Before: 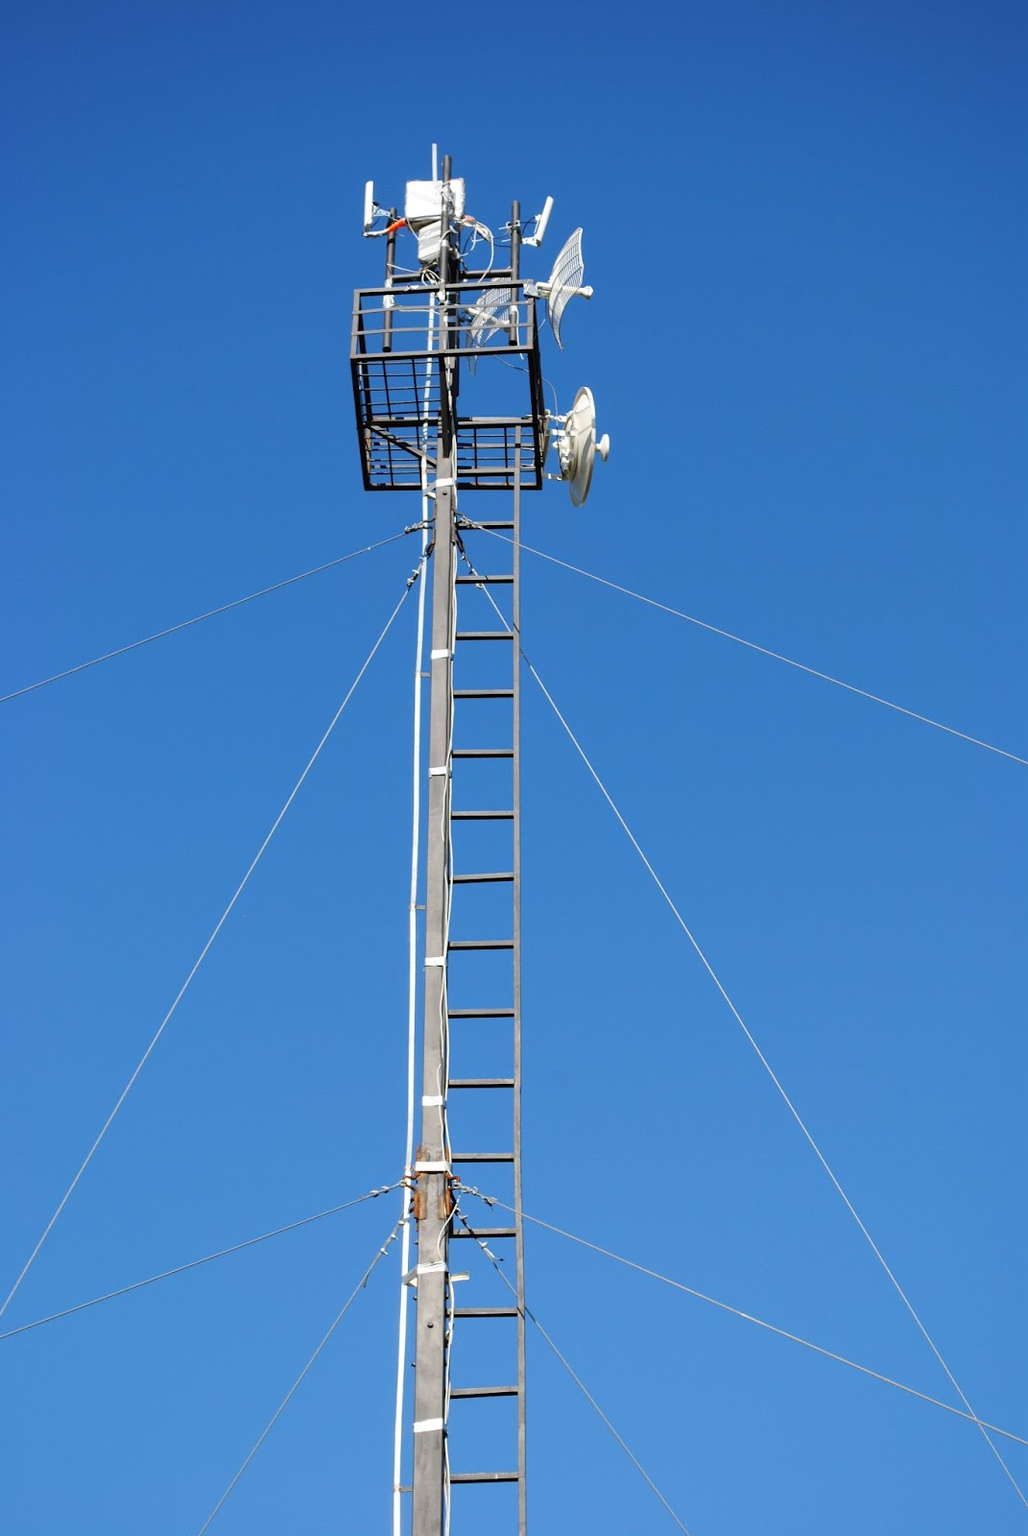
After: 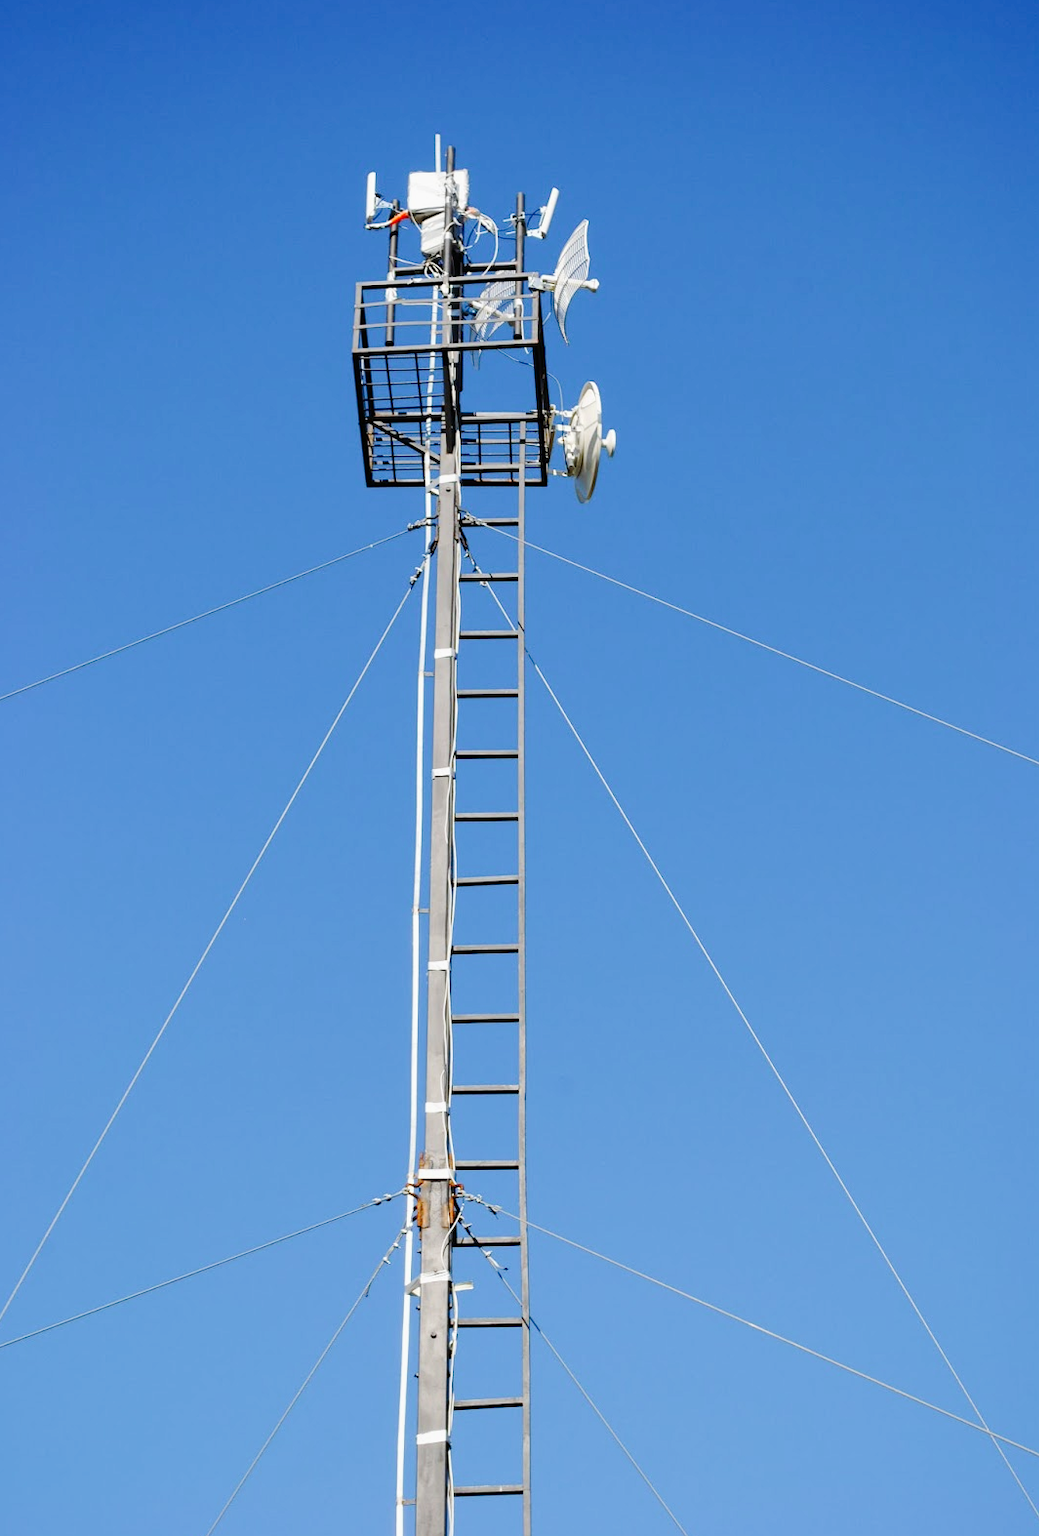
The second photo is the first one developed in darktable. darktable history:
crop: left 0.415%, top 0.765%, right 0.123%, bottom 0.845%
shadows and highlights: shadows 37.39, highlights -27.9, soften with gaussian
tone curve: curves: ch0 [(0, 0) (0.071, 0.047) (0.266, 0.26) (0.483, 0.554) (0.753, 0.811) (1, 0.983)]; ch1 [(0, 0) (0.346, 0.307) (0.408, 0.387) (0.463, 0.465) (0.482, 0.493) (0.502, 0.499) (0.517, 0.502) (0.55, 0.548) (0.597, 0.61) (0.651, 0.698) (1, 1)]; ch2 [(0, 0) (0.346, 0.34) (0.434, 0.46) (0.485, 0.494) (0.5, 0.498) (0.517, 0.506) (0.526, 0.545) (0.583, 0.61) (0.625, 0.659) (1, 1)], preserve colors none
